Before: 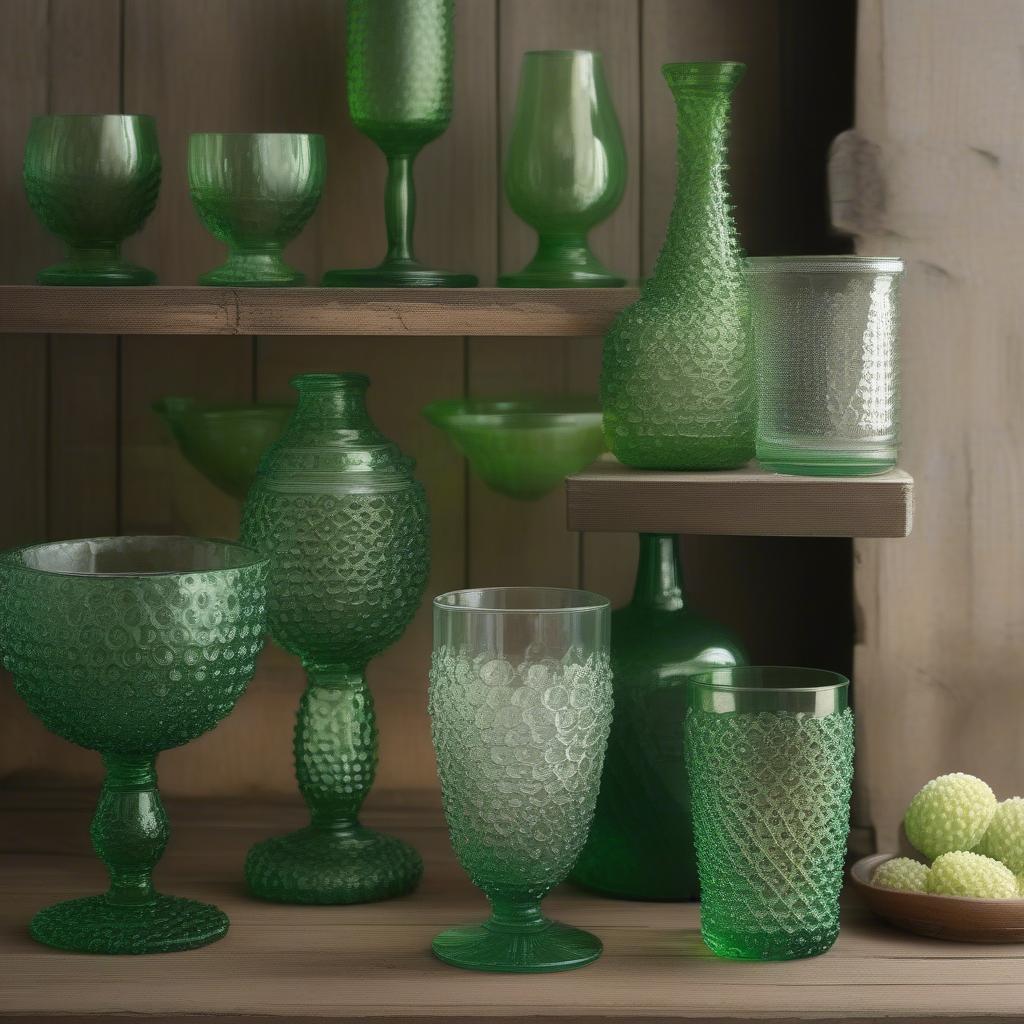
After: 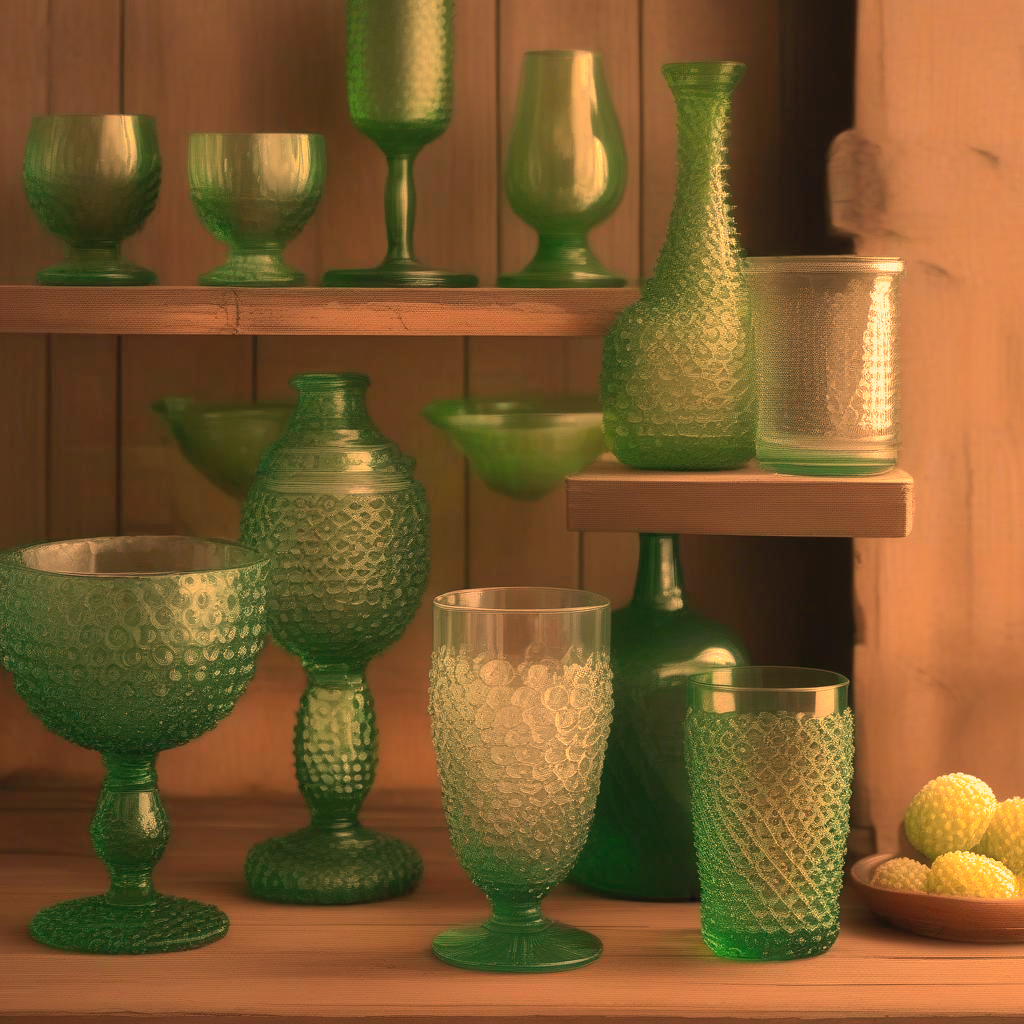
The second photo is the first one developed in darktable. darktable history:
white balance: red 1.467, blue 0.684
shadows and highlights: on, module defaults
